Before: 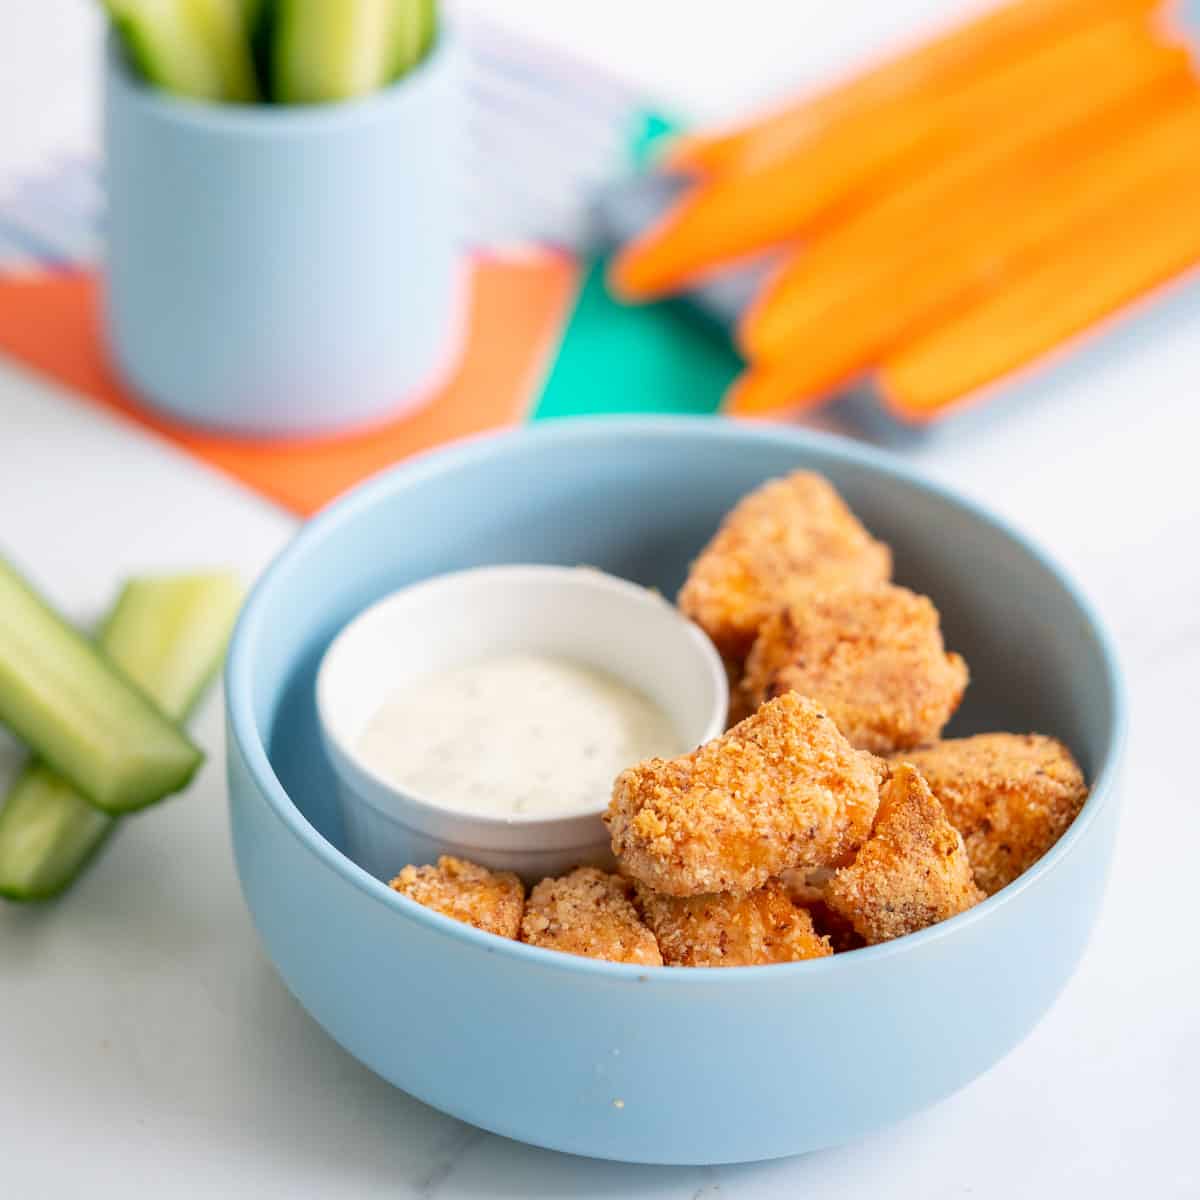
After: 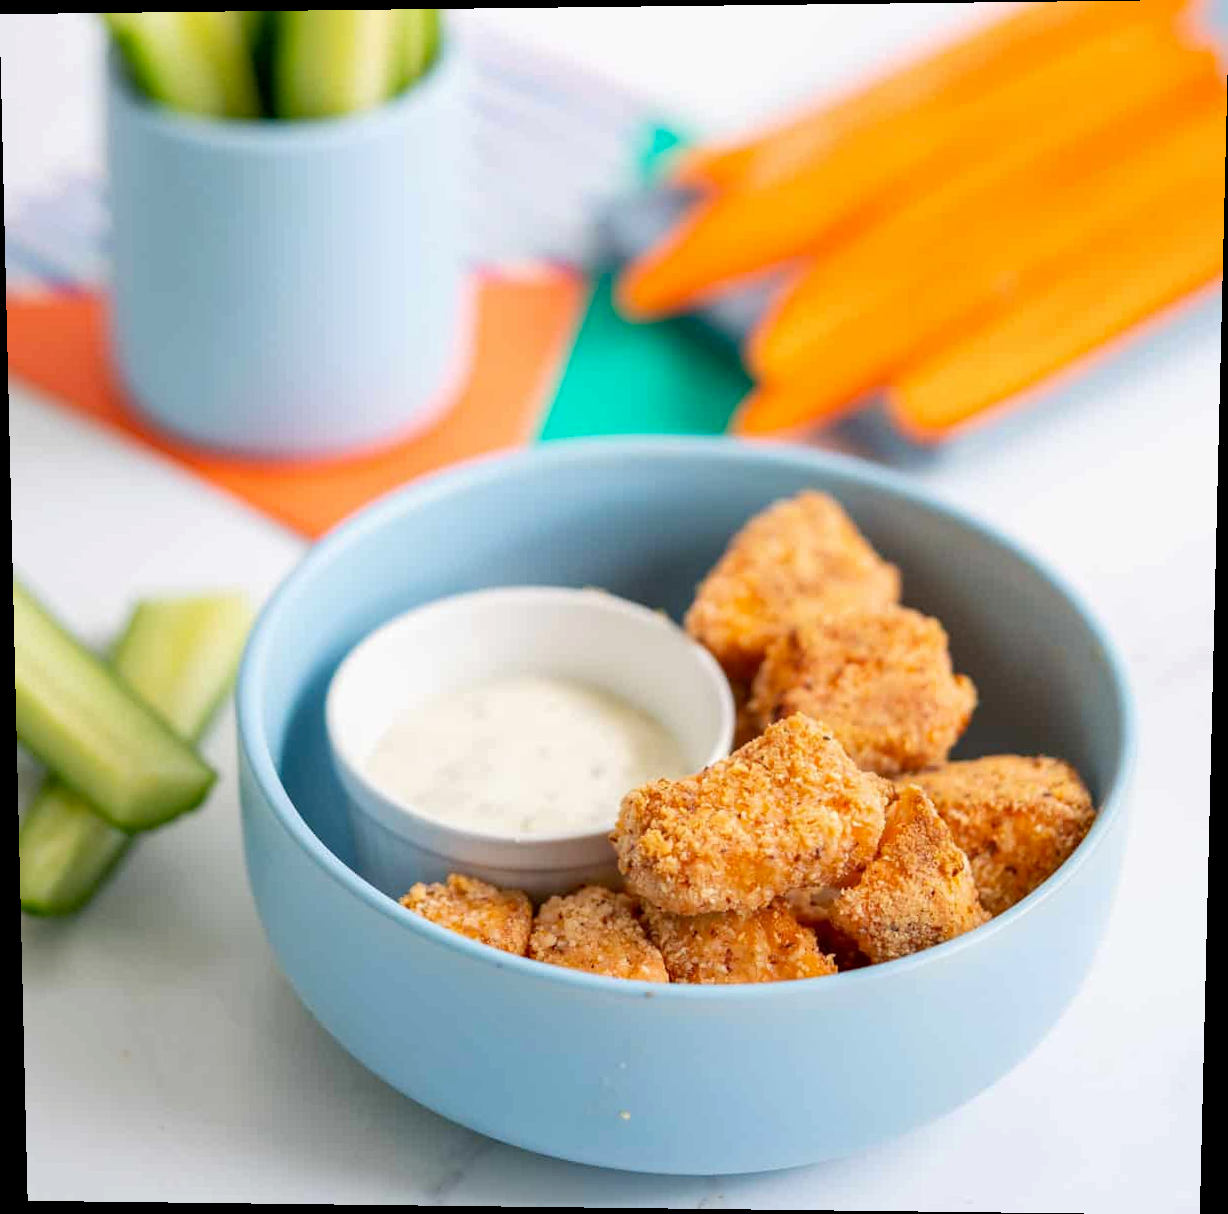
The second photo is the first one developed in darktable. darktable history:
haze removal: compatibility mode true, adaptive false
rotate and perspective: lens shift (vertical) 0.048, lens shift (horizontal) -0.024, automatic cropping off
